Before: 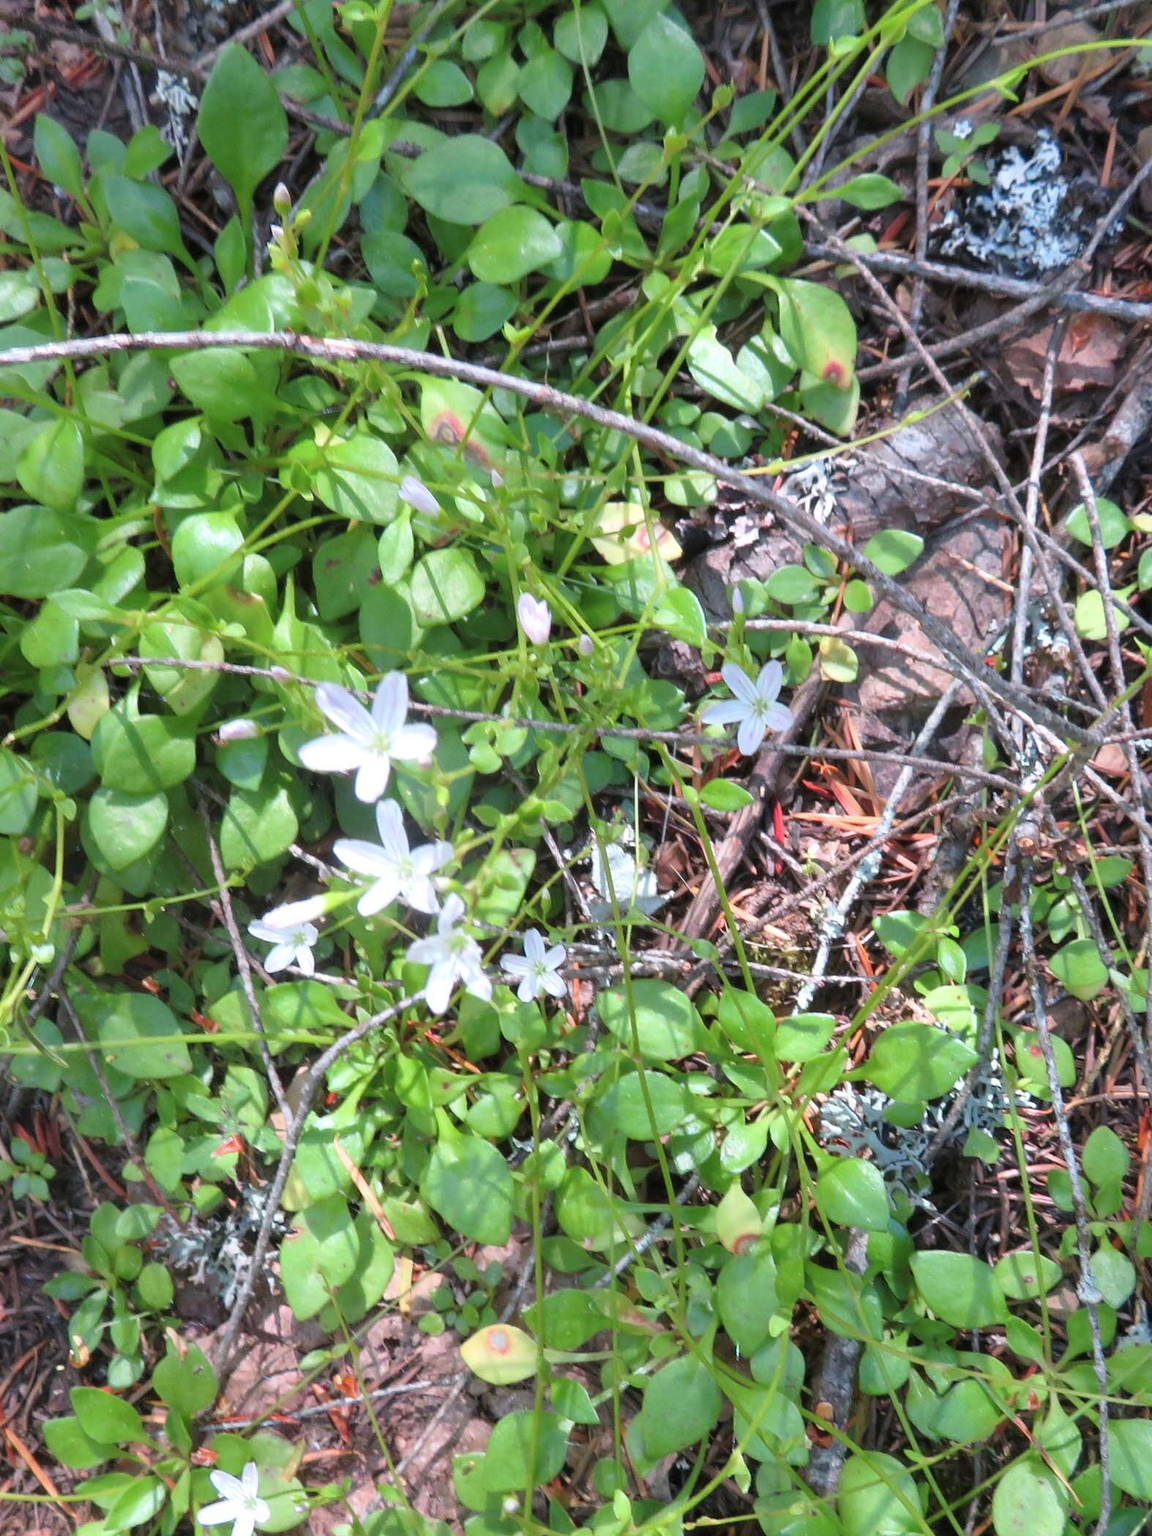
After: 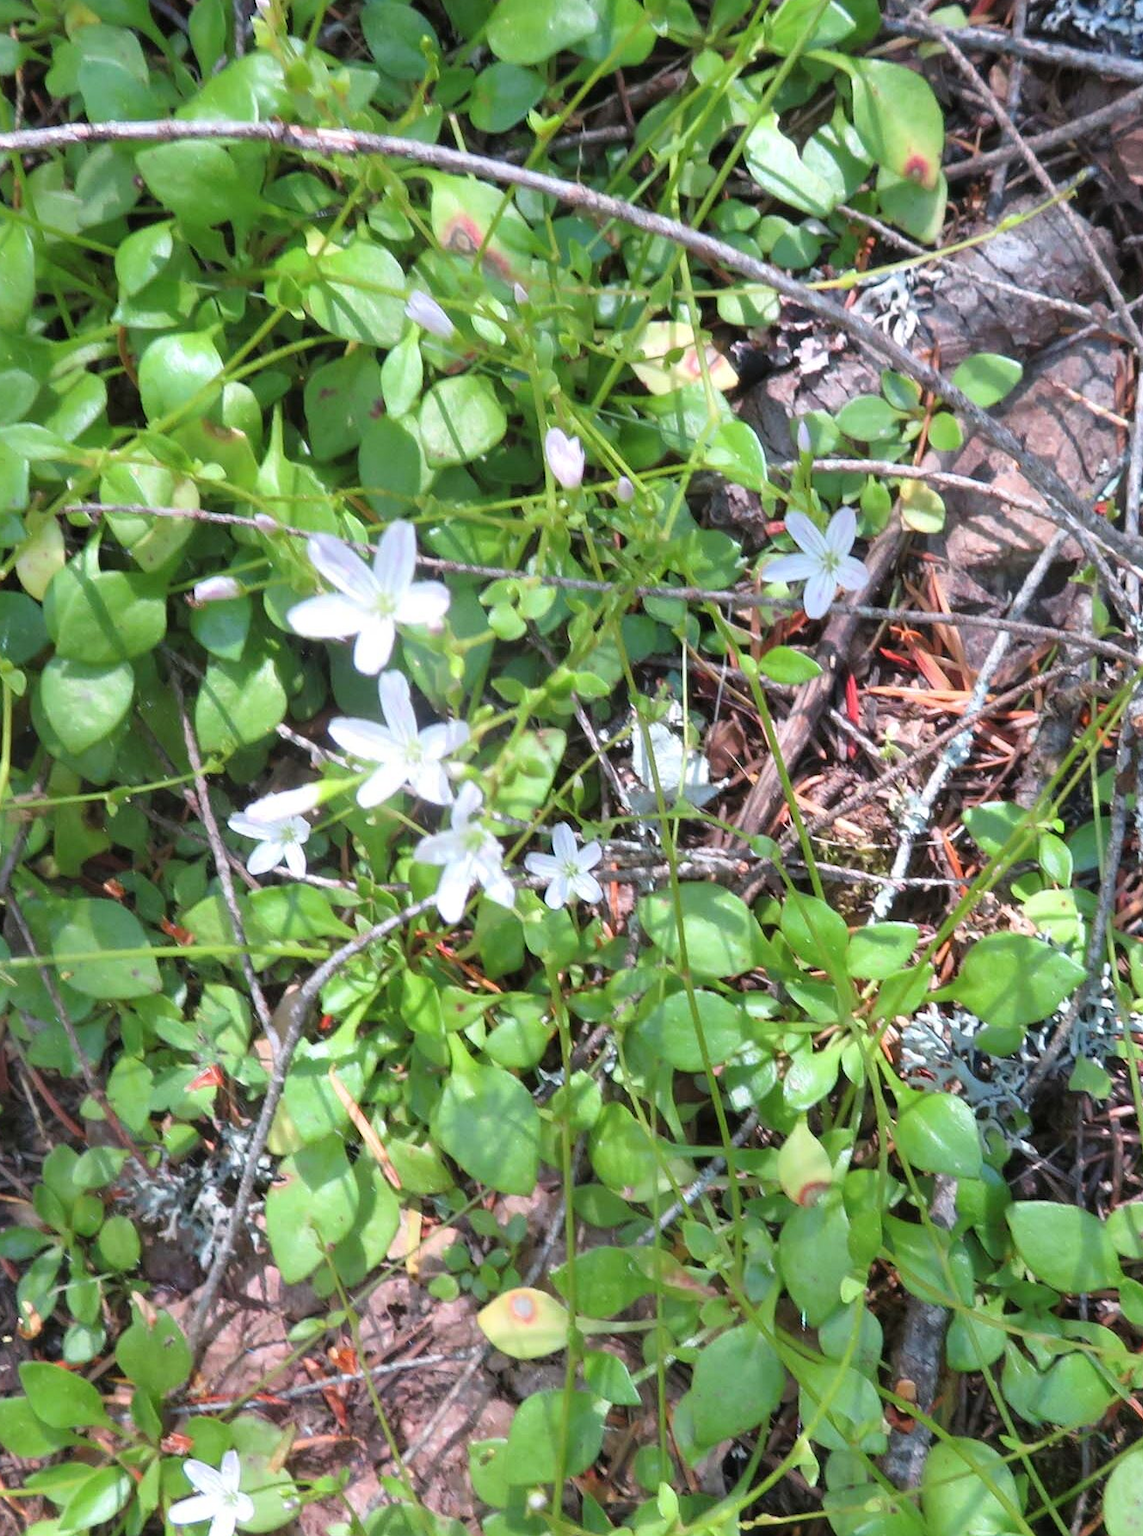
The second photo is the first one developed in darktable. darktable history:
tone equalizer: on, module defaults
crop and rotate: left 4.789%, top 14.945%, right 10.716%
